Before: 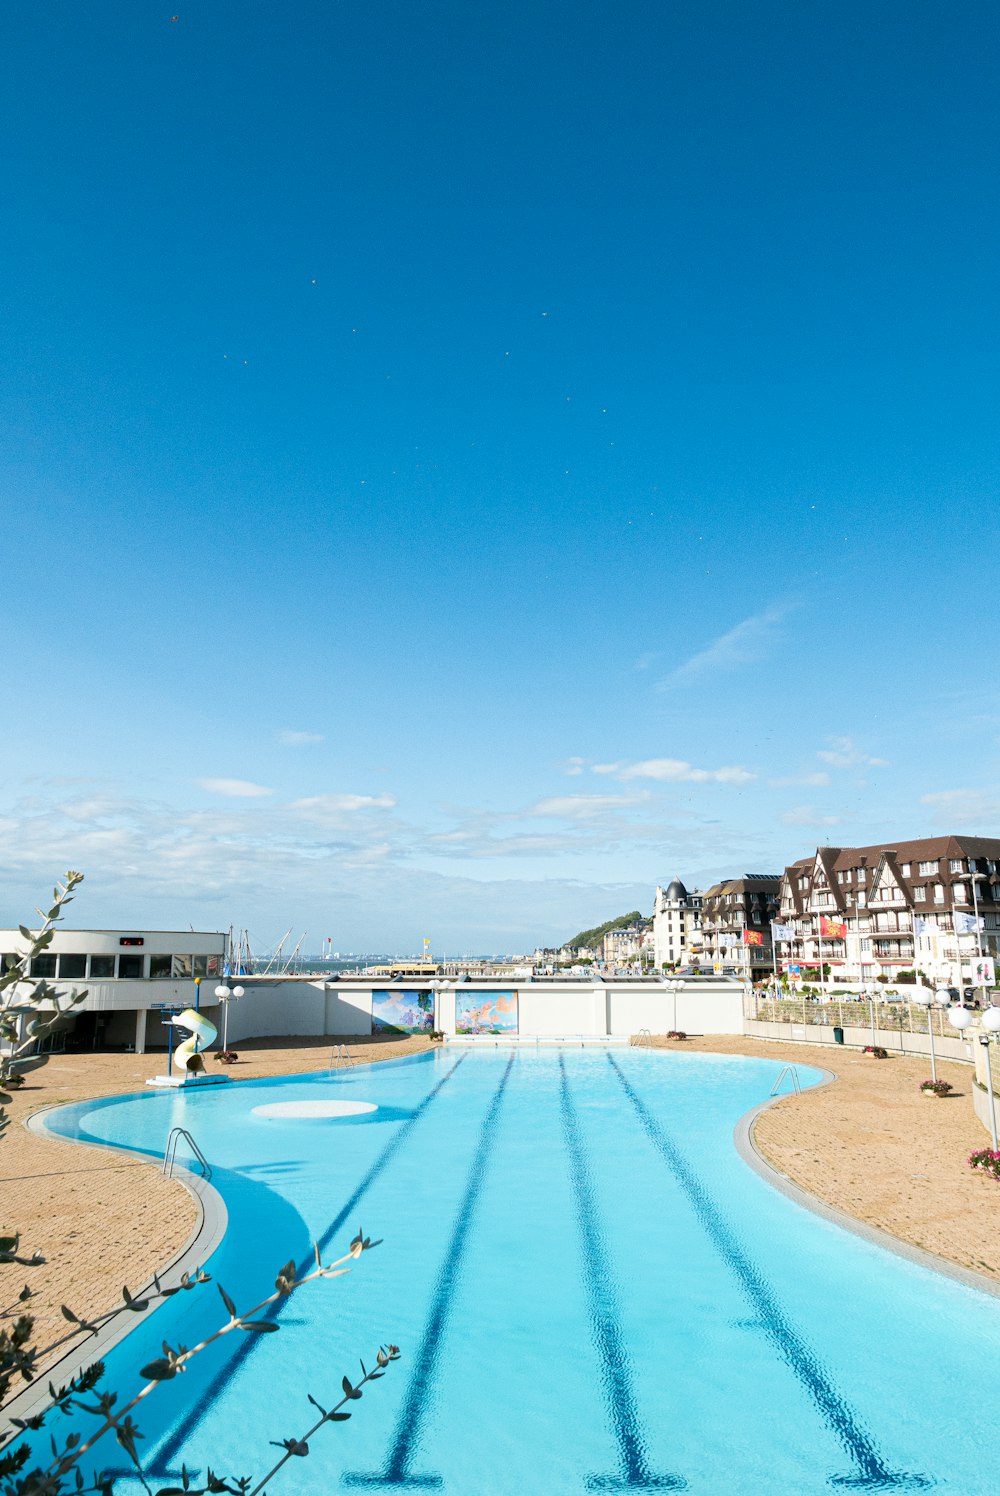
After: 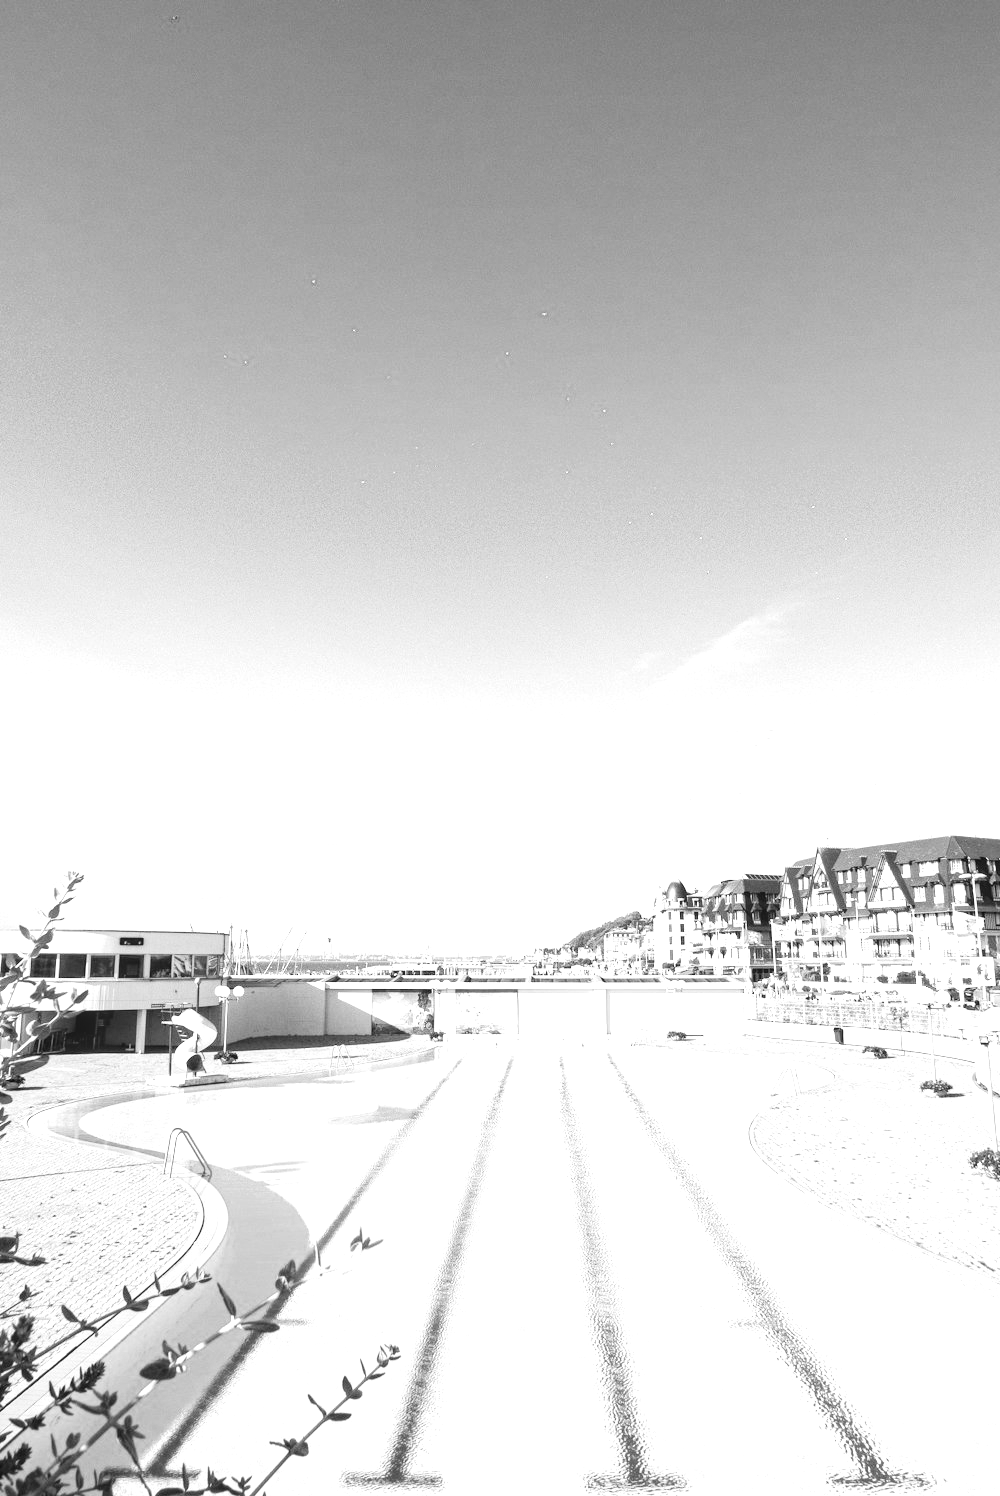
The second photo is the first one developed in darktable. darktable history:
tone curve: curves: ch0 [(0, 0.028) (0.138, 0.156) (0.468, 0.516) (0.754, 0.823) (1, 1)], color space Lab, linked channels, preserve colors none
monochrome: a 16.01, b -2.65, highlights 0.52
local contrast: on, module defaults
exposure: black level correction 0, exposure 1 EV, compensate exposure bias true, compensate highlight preservation false
